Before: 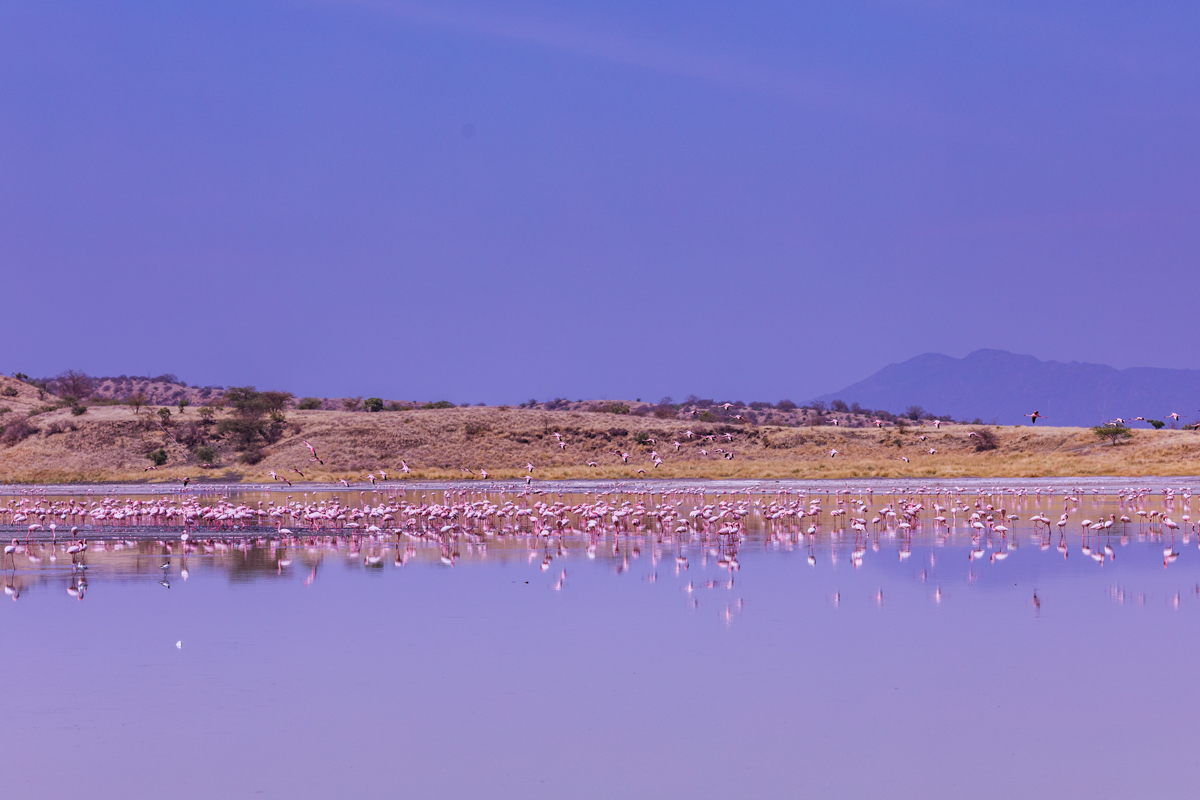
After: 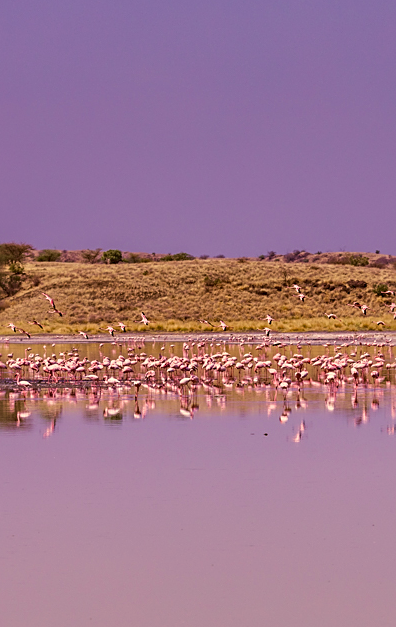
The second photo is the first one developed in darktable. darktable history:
sharpen: on, module defaults
contrast equalizer: y [[0.526, 0.53, 0.532, 0.532, 0.53, 0.525], [0.5 ×6], [0.5 ×6], [0 ×6], [0 ×6]], mix 0.365
velvia: on, module defaults
color correction: highlights a* 0.085, highlights b* 29.13, shadows a* -0.243, shadows b* 21.19
crop and rotate: left 21.811%, top 18.56%, right 45.133%, bottom 2.995%
